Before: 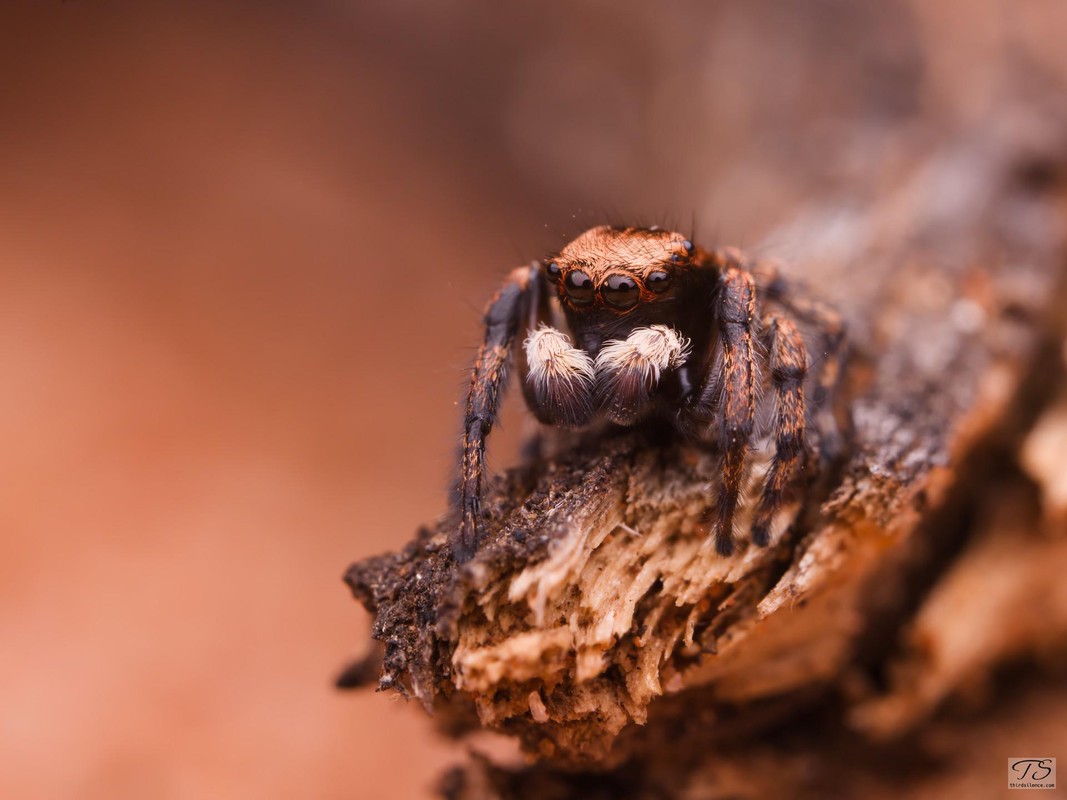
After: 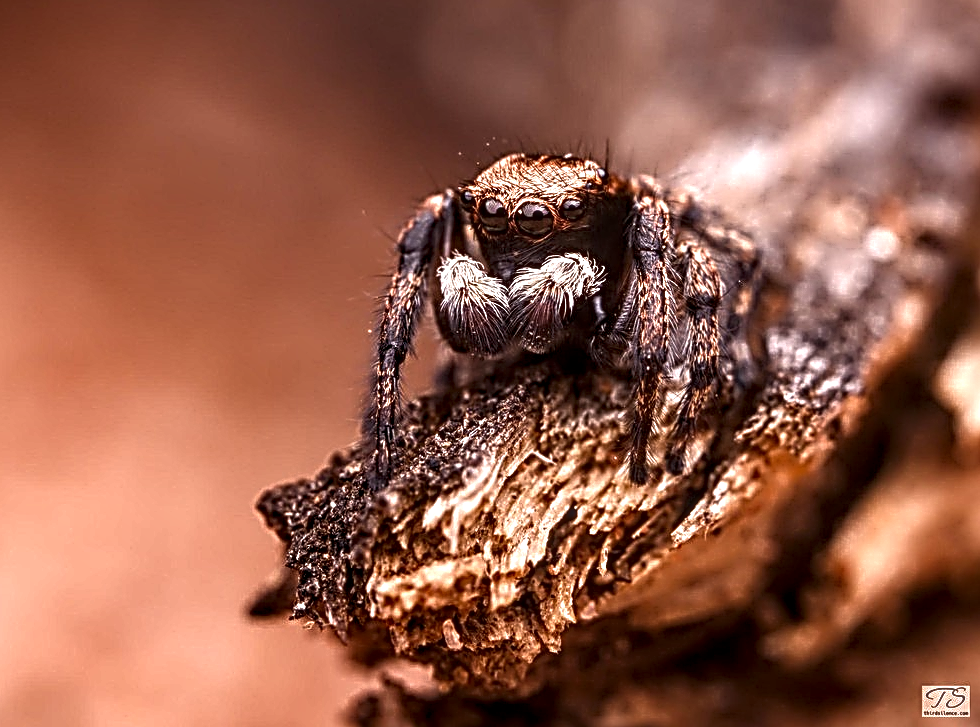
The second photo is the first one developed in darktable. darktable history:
sharpen: radius 3.202, amount 1.725
crop and rotate: left 8.145%, top 9.093%
local contrast: highlights 18%, detail 188%
tone curve: curves: ch0 [(0, 0.081) (0.483, 0.453) (0.881, 0.992)], color space Lab, independent channels, preserve colors none
